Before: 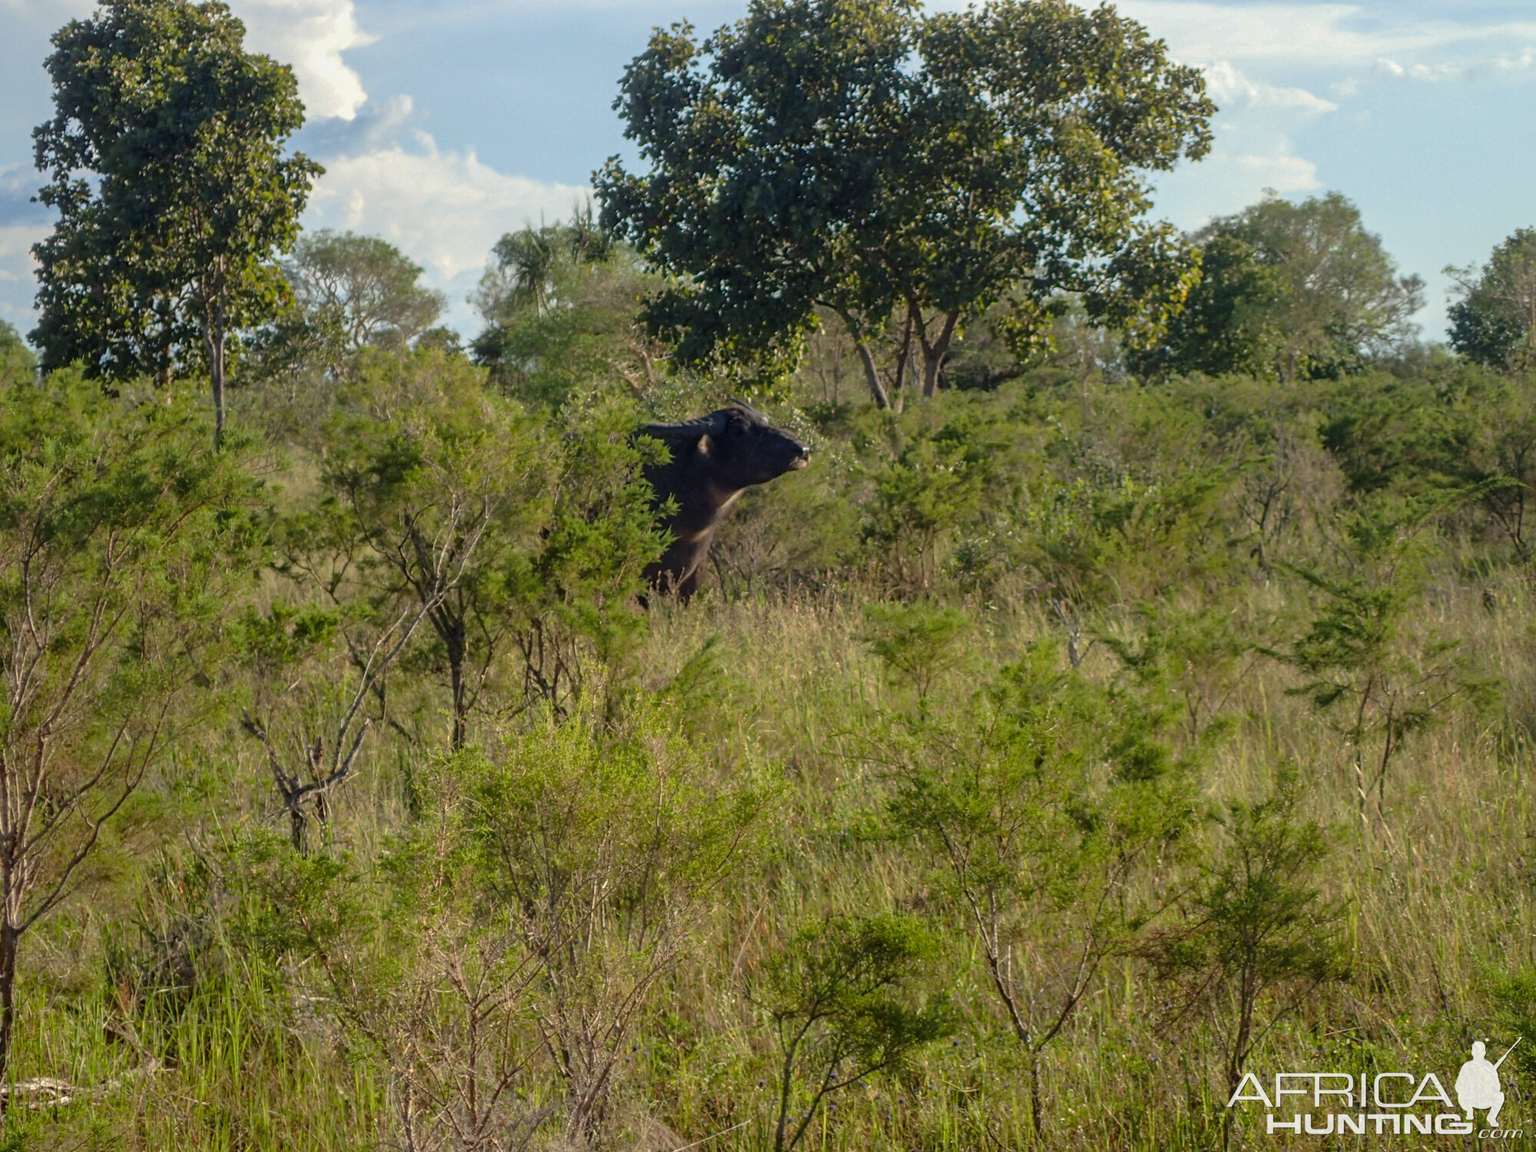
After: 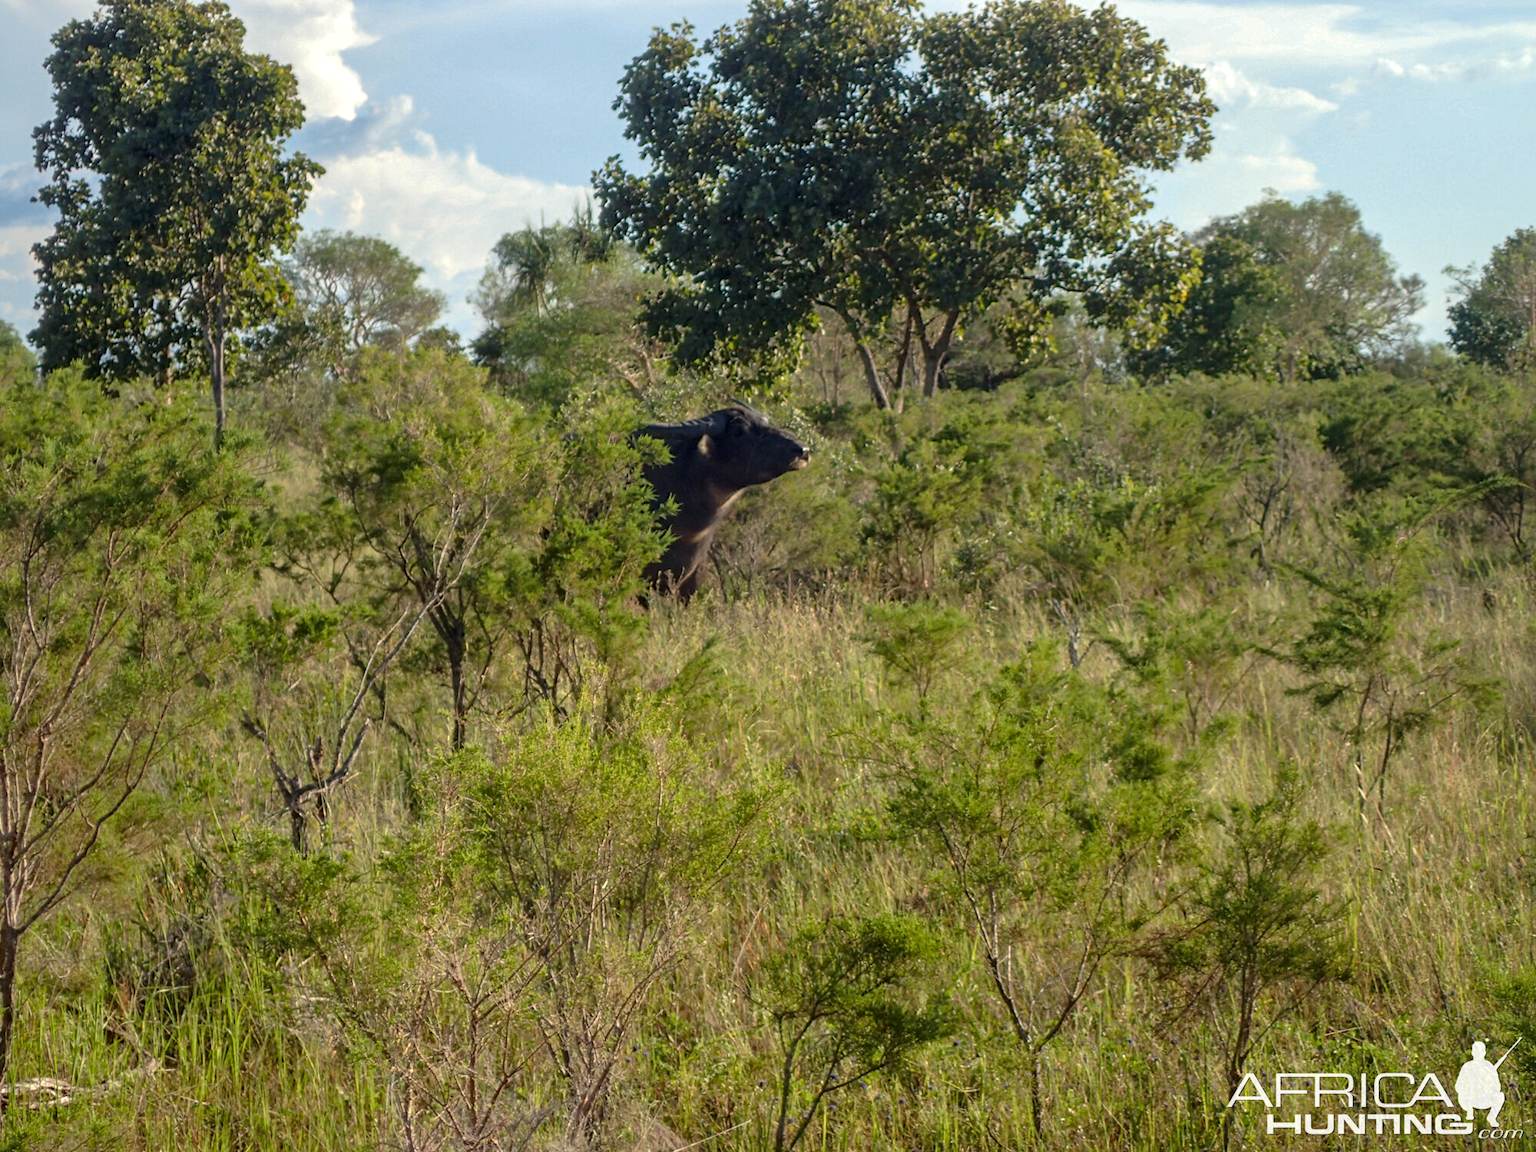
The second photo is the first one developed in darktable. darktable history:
exposure: exposure 0.209 EV, compensate exposure bias true, compensate highlight preservation false
local contrast: mode bilateral grid, contrast 20, coarseness 50, detail 119%, midtone range 0.2
